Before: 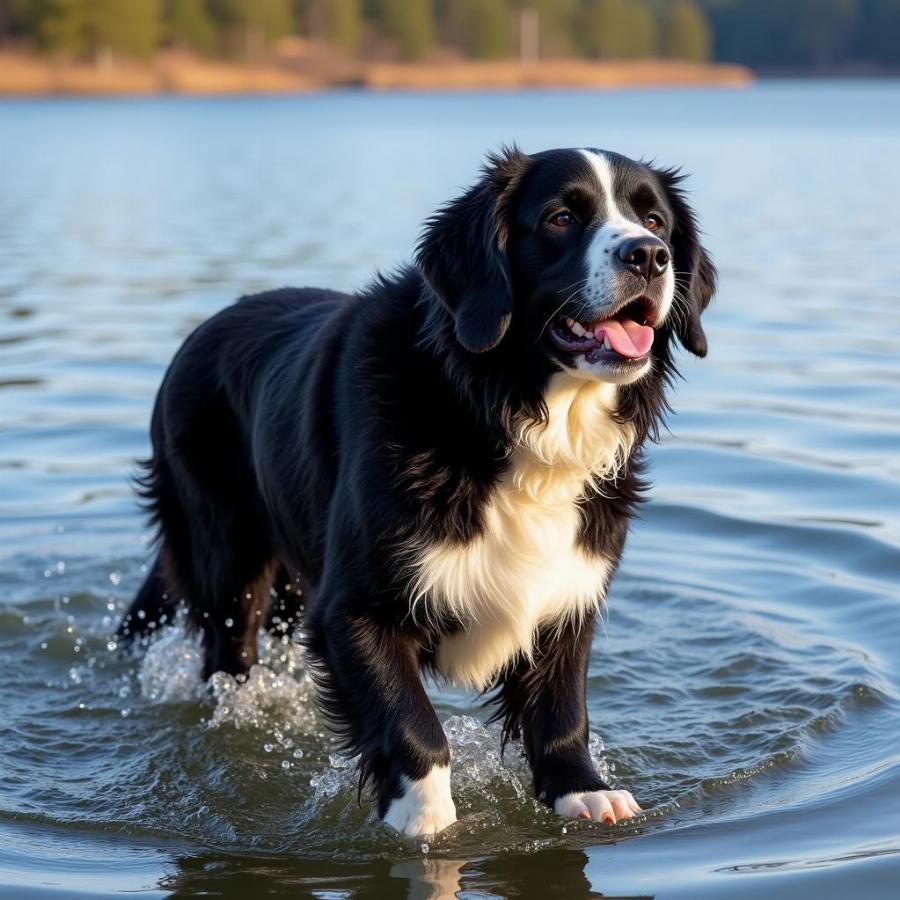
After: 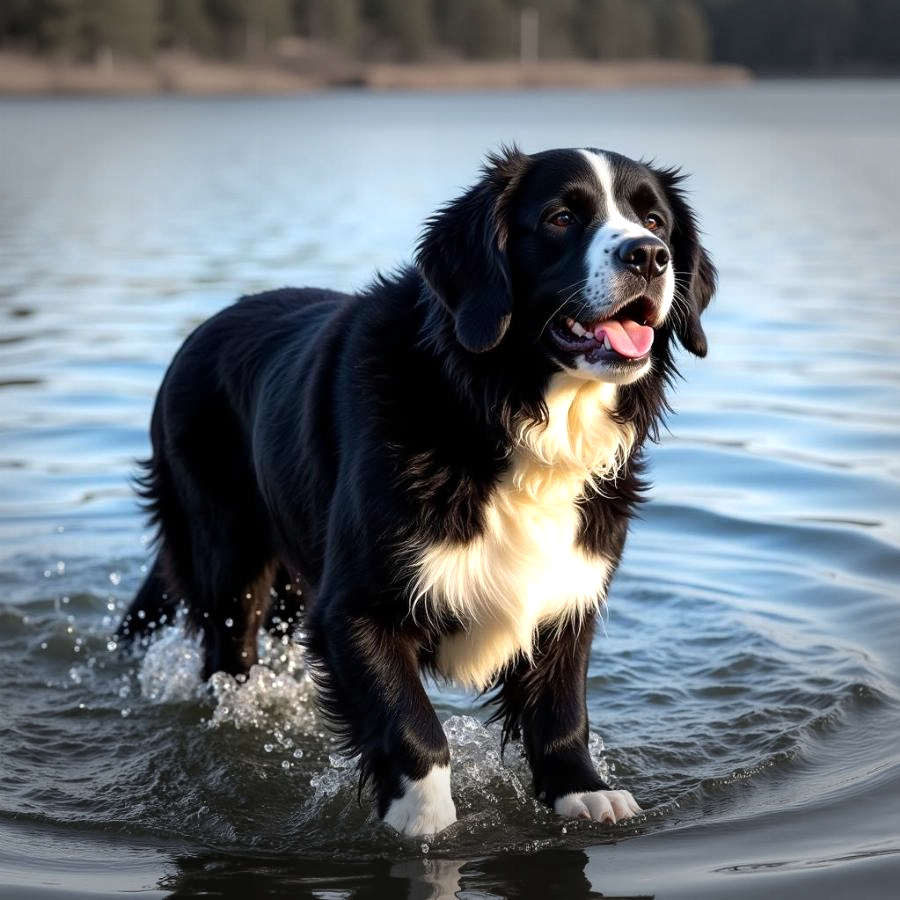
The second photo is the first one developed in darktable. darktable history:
vignetting: fall-off start 79.43%, saturation -0.649, width/height ratio 1.327, unbound false
tone equalizer: -8 EV -0.417 EV, -7 EV -0.389 EV, -6 EV -0.333 EV, -5 EV -0.222 EV, -3 EV 0.222 EV, -2 EV 0.333 EV, -1 EV 0.389 EV, +0 EV 0.417 EV, edges refinement/feathering 500, mask exposure compensation -1.57 EV, preserve details no
